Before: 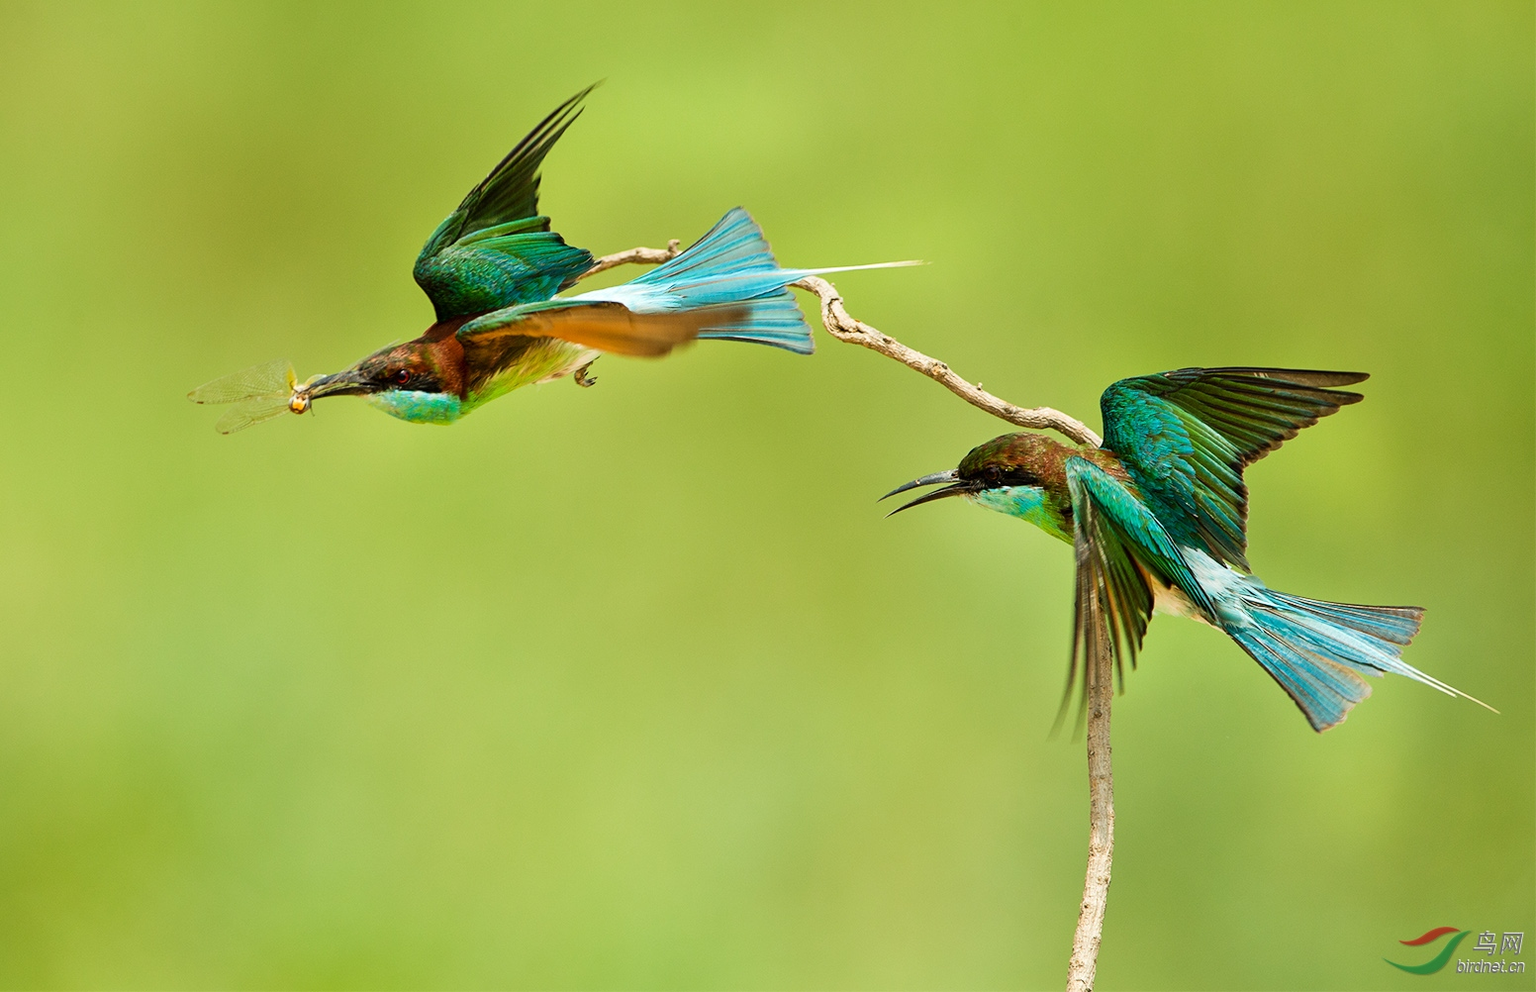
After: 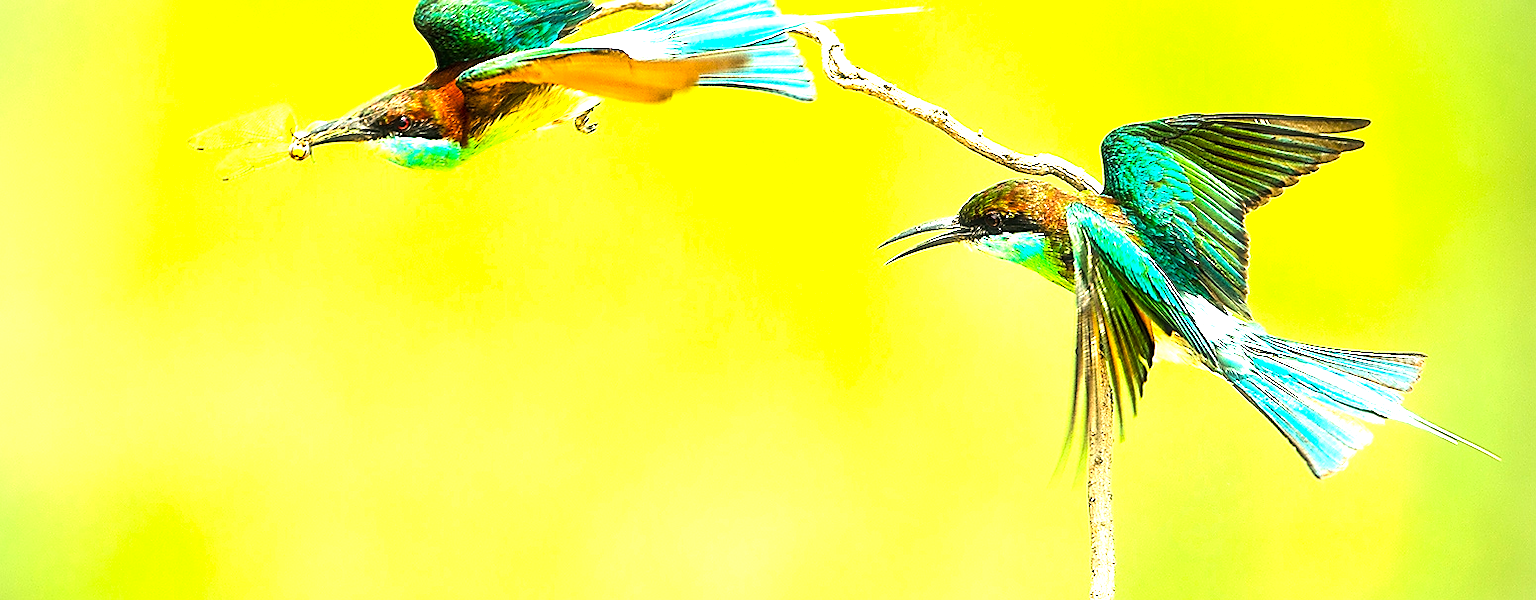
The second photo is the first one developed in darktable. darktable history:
crop and rotate: top 25.579%, bottom 13.938%
haze removal: strength -0.107, compatibility mode true, adaptive false
vignetting: fall-off radius 61.12%
sharpen: radius 1.369, amount 1.263, threshold 0.849
exposure: compensate highlight preservation false
color balance rgb: shadows lift › chroma 1.031%, shadows lift › hue 241.8°, perceptual saturation grading › global saturation 19.541%, perceptual brilliance grading › global brilliance 34.926%, perceptual brilliance grading › highlights 50.42%, perceptual brilliance grading › mid-tones 58.909%, perceptual brilliance grading › shadows 34.51%, saturation formula JzAzBz (2021)
tone equalizer: -8 EV -0.394 EV, -7 EV -0.363 EV, -6 EV -0.364 EV, -5 EV -0.24 EV, -3 EV 0.218 EV, -2 EV 0.354 EV, -1 EV 0.393 EV, +0 EV 0.434 EV
